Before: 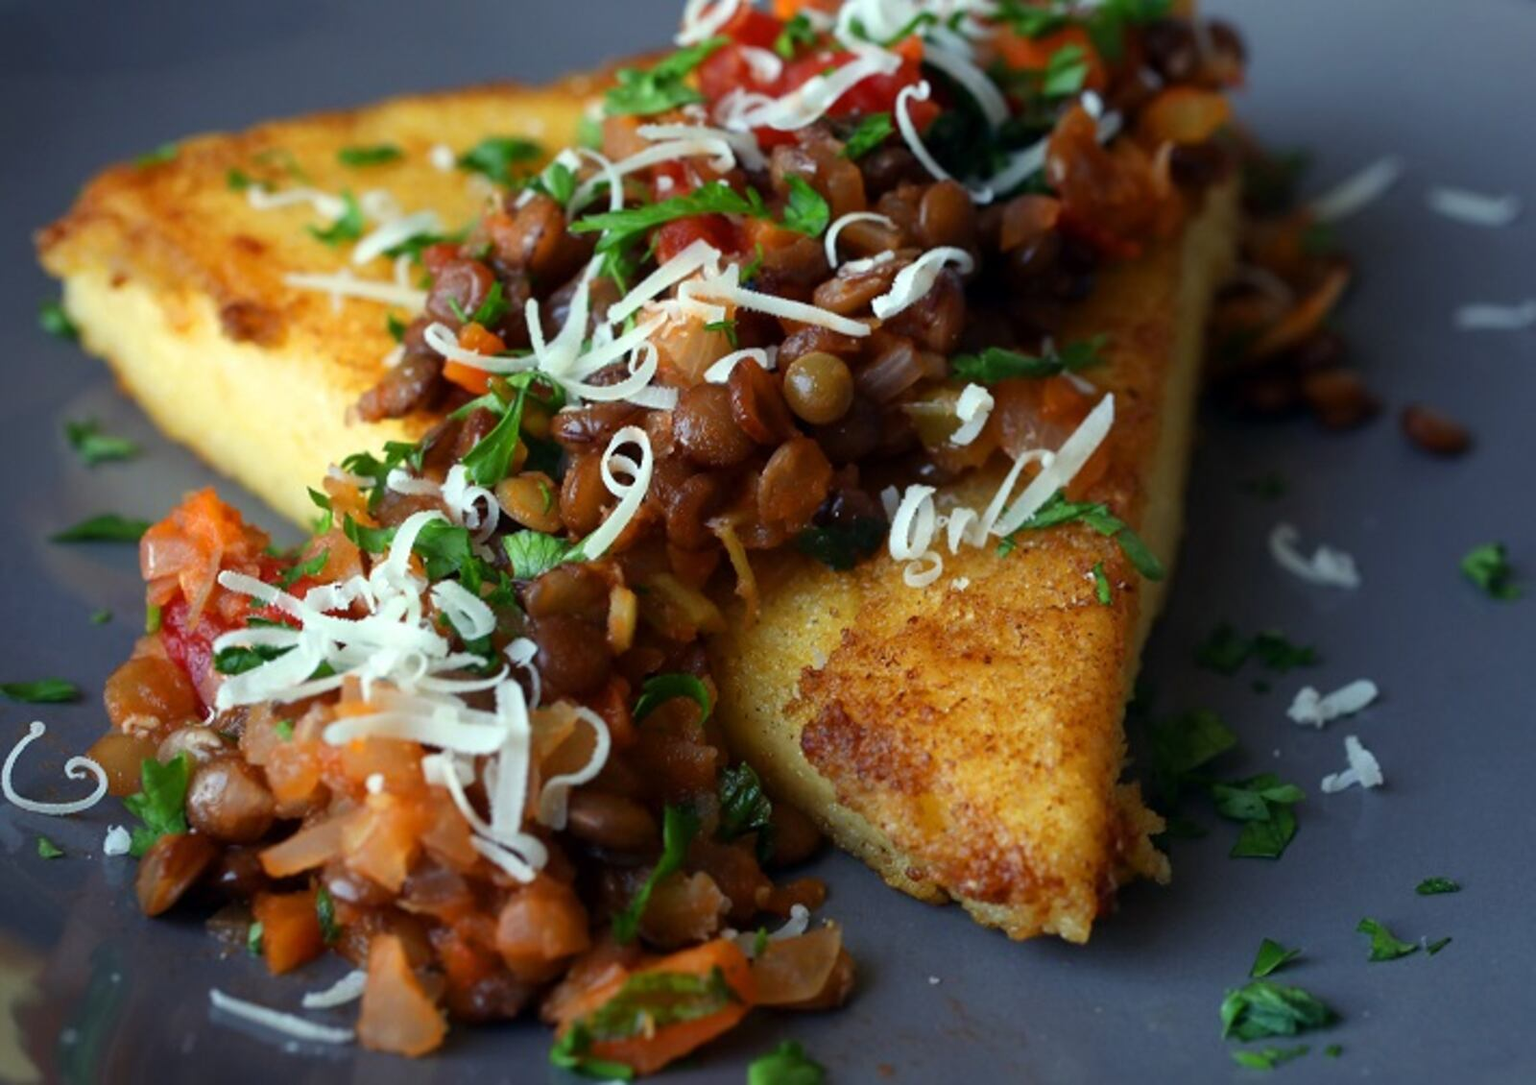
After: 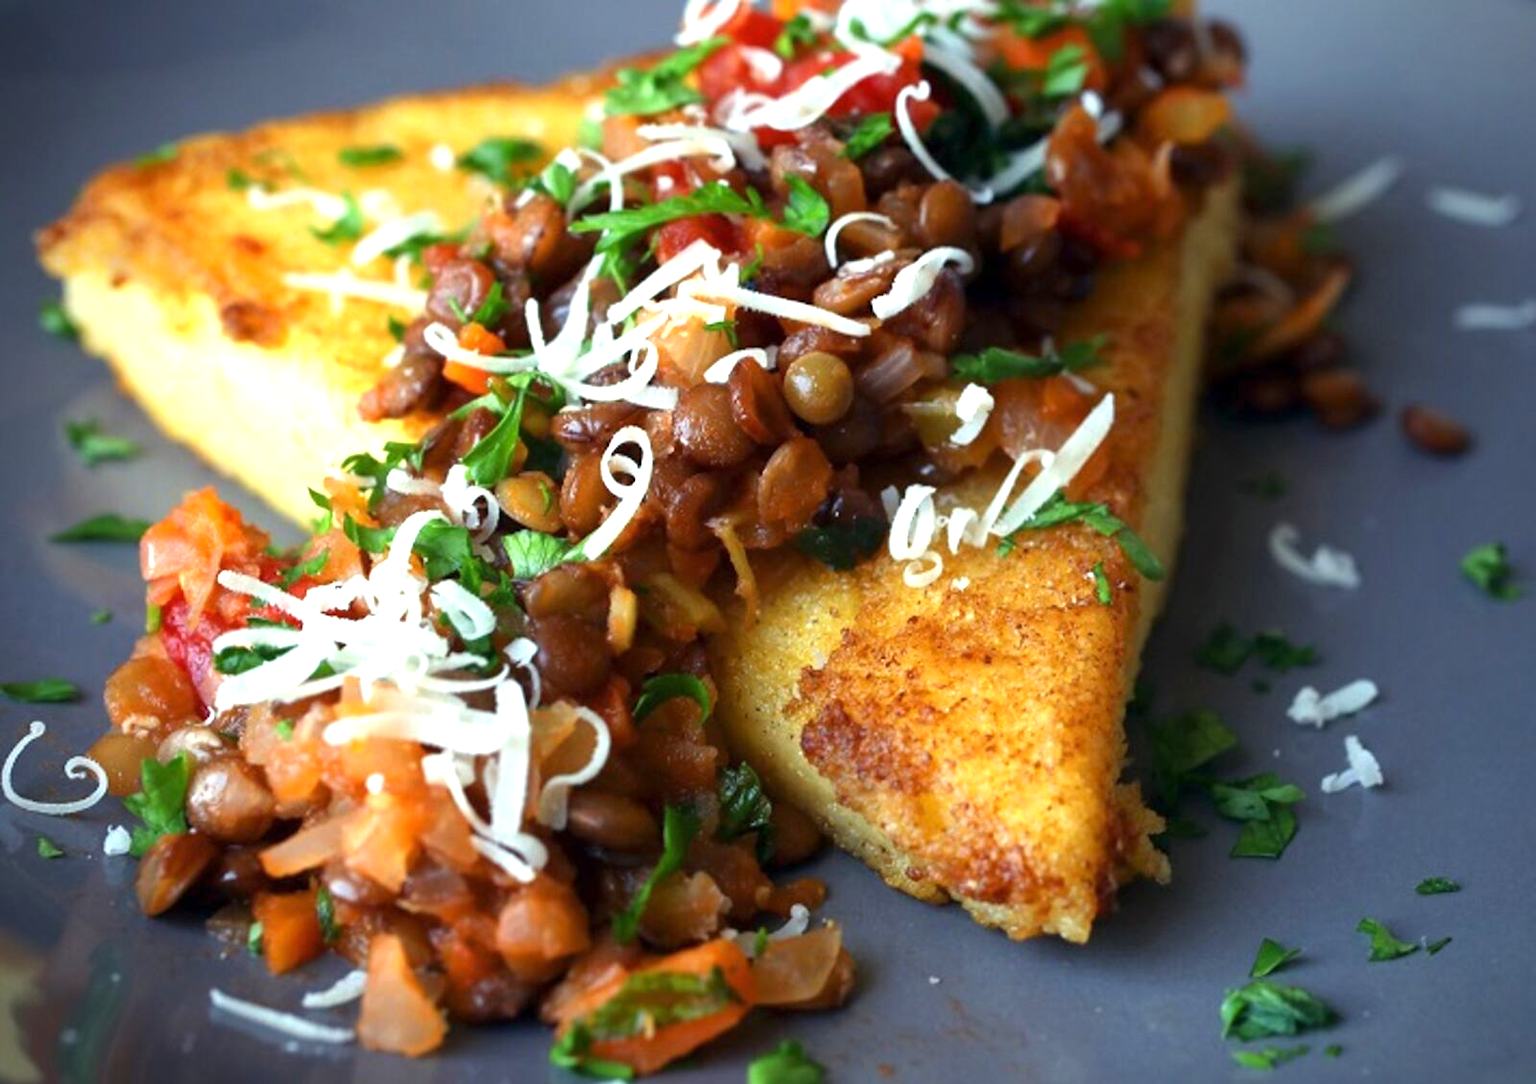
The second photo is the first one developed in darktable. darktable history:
vignetting: brightness -0.567, saturation 0.001
exposure: exposure 0.94 EV, compensate highlight preservation false
